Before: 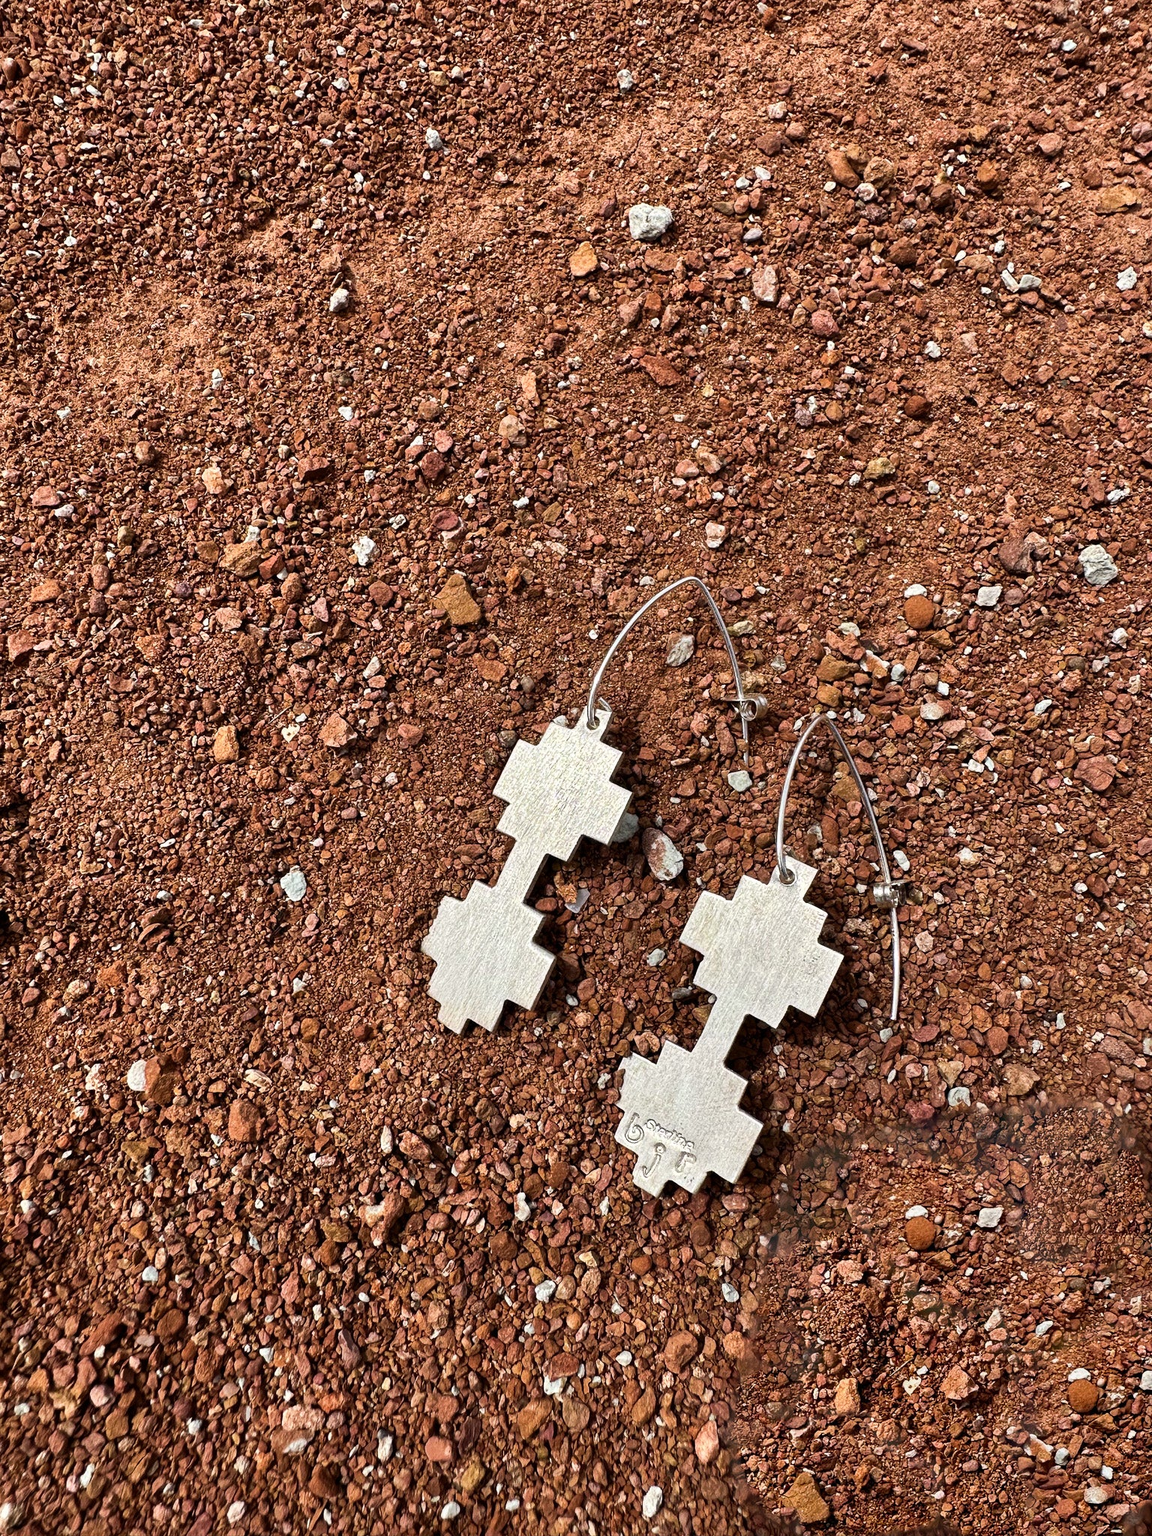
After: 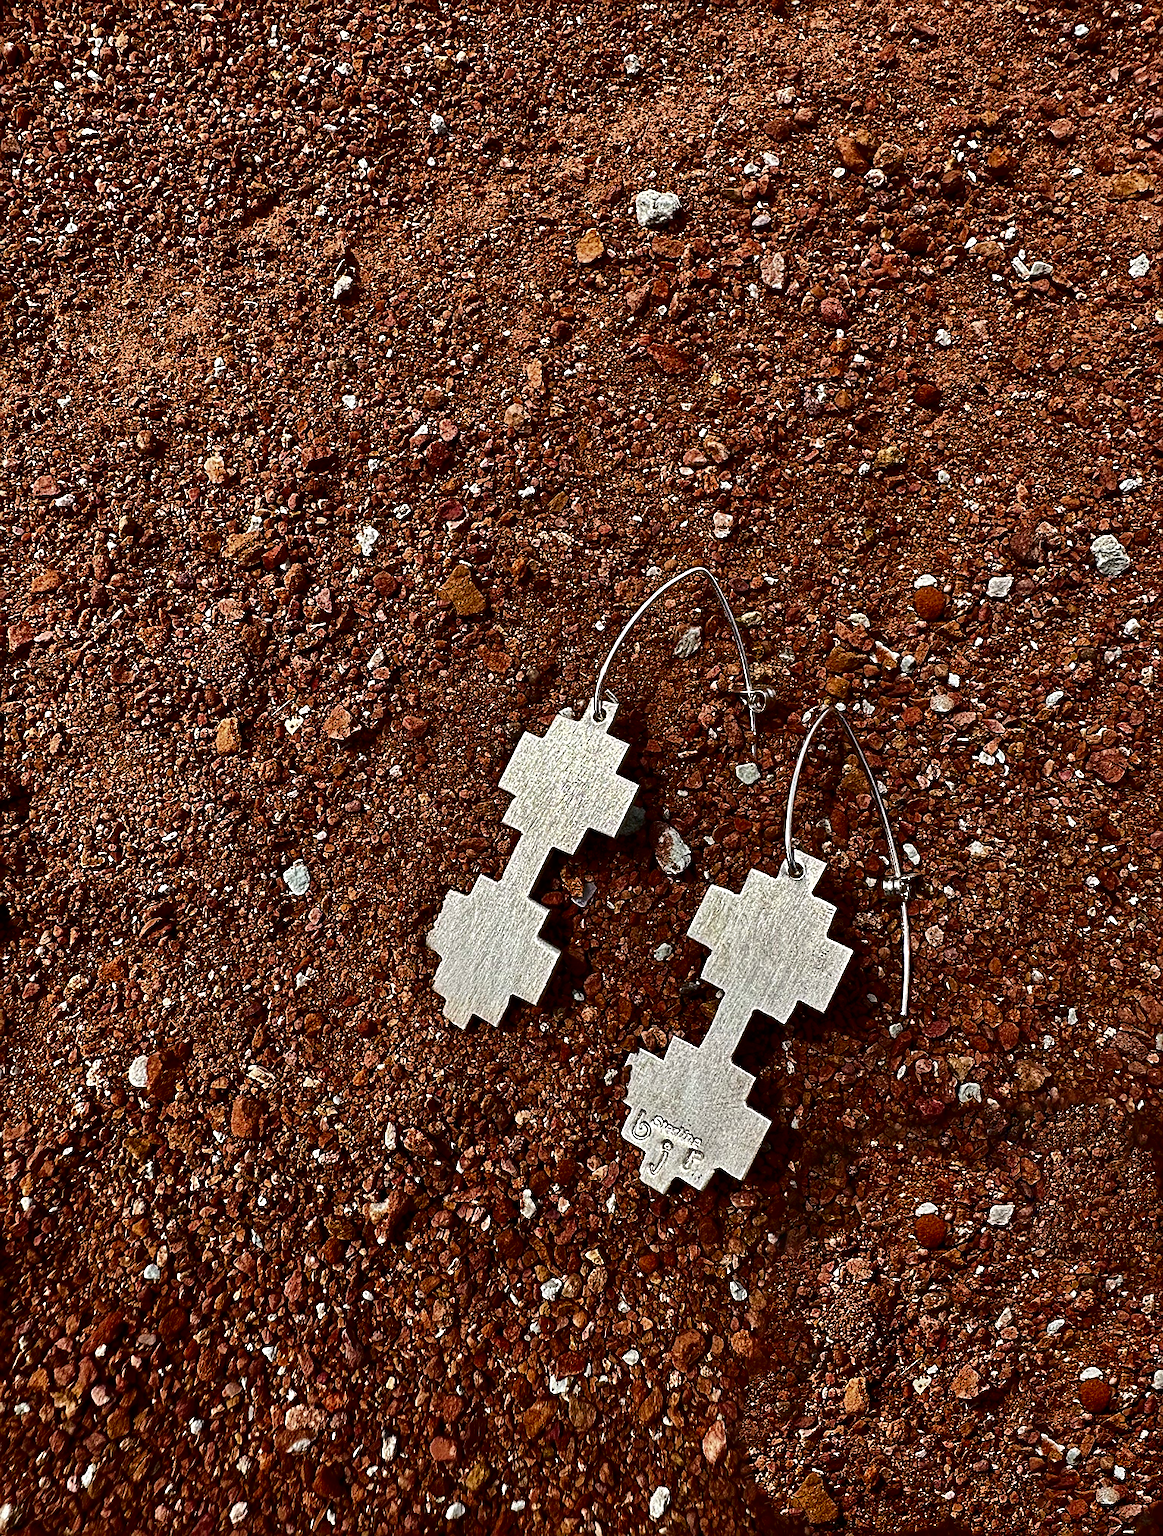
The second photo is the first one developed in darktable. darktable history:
crop: top 1.049%, right 0.001%
contrast brightness saturation: contrast 0.09, brightness -0.59, saturation 0.17
sharpen: on, module defaults
